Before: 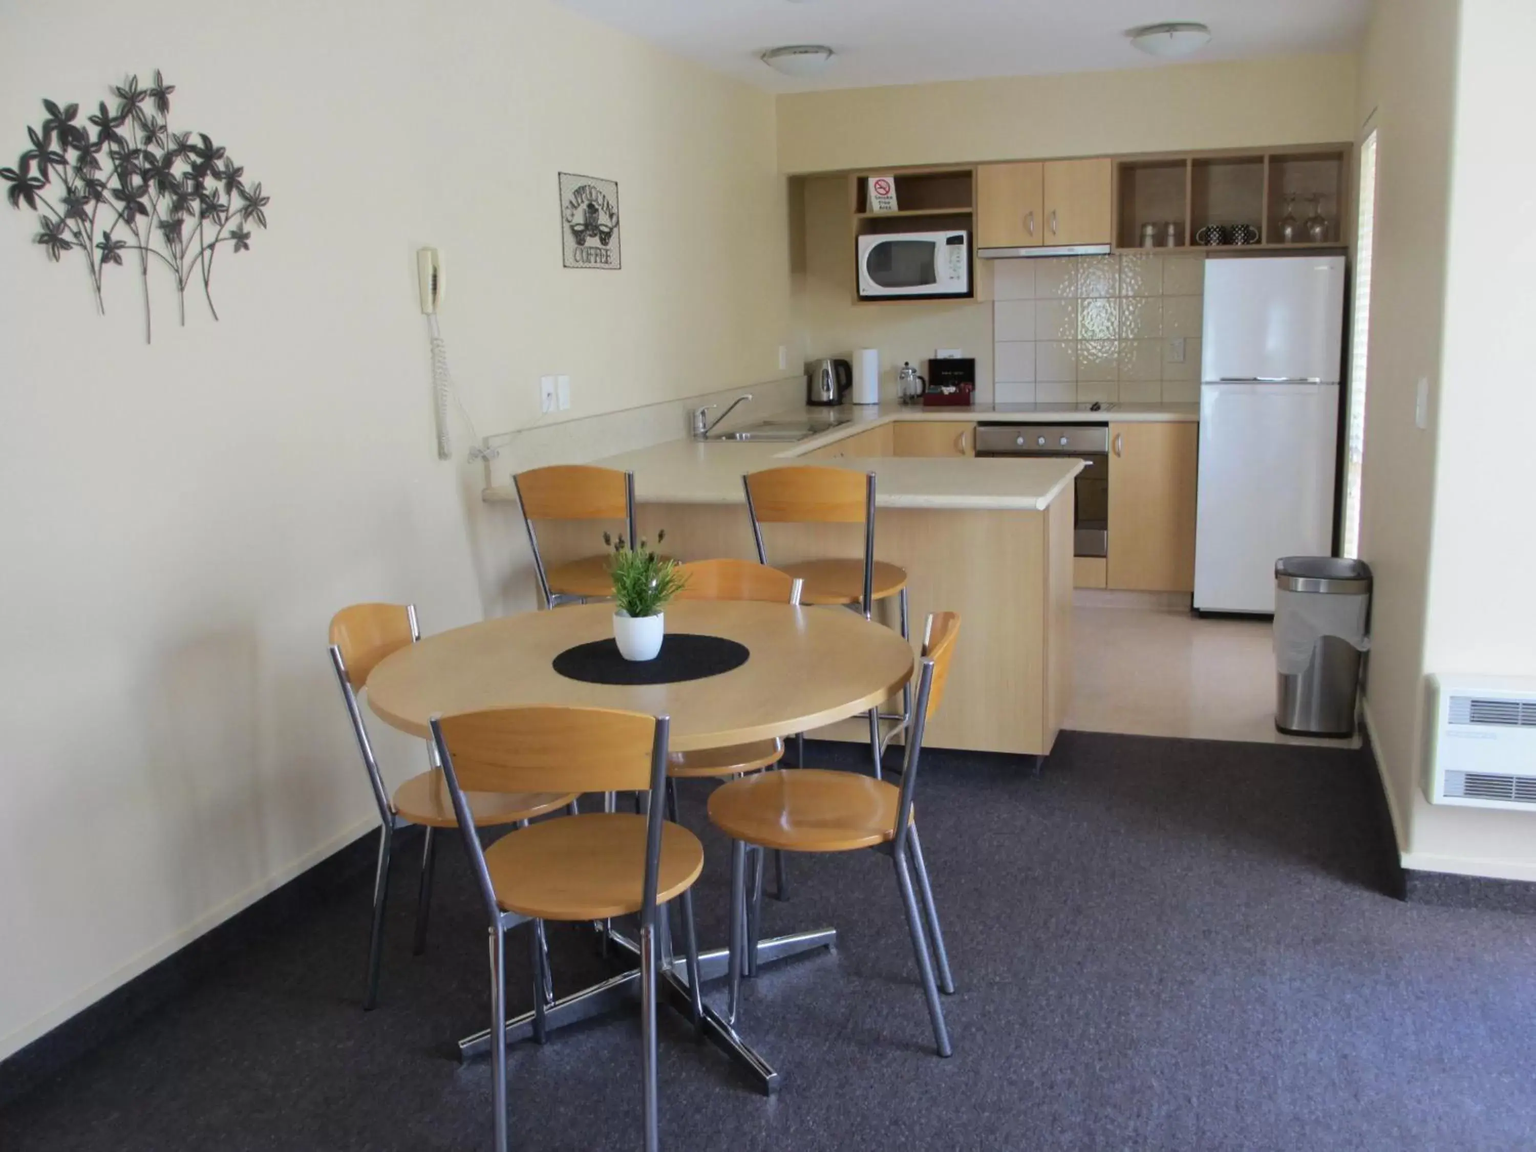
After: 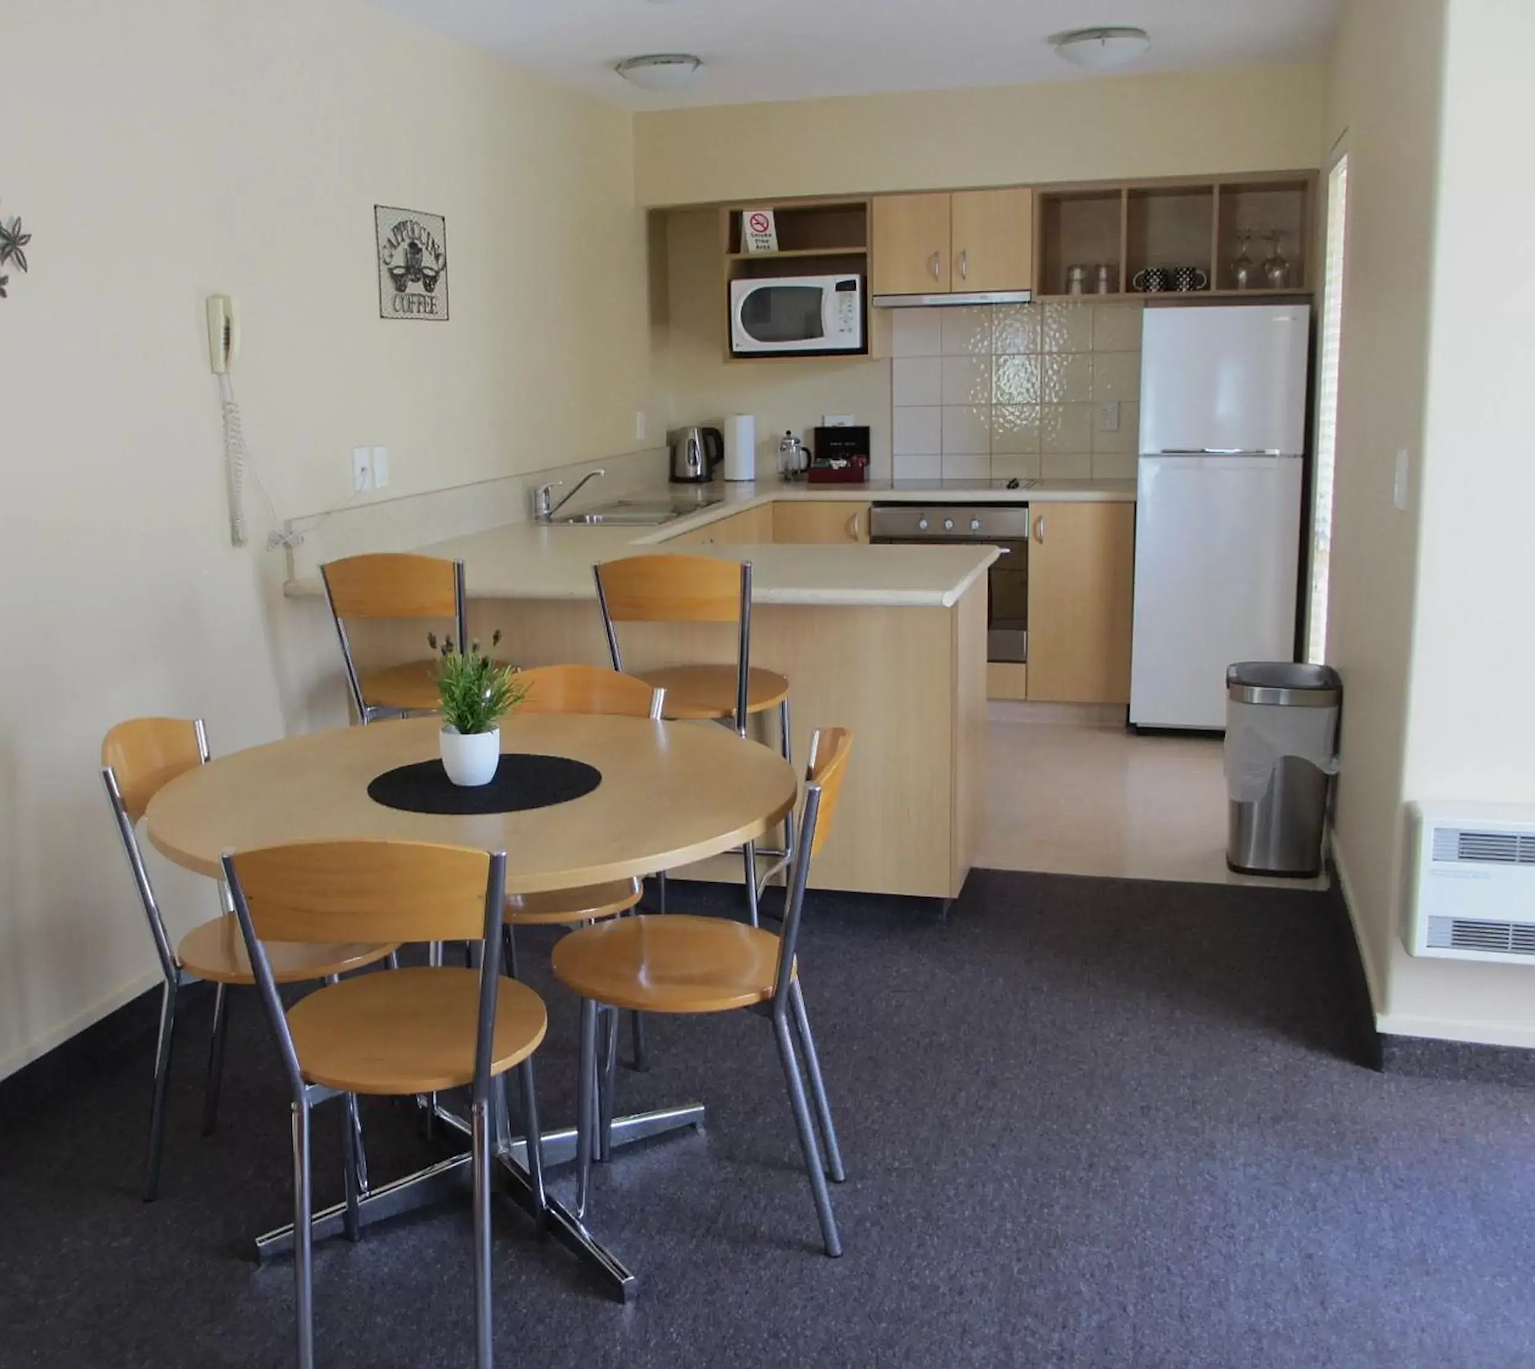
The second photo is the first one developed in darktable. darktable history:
tone equalizer: edges refinement/feathering 500, mask exposure compensation -1.57 EV, preserve details no
exposure: exposure -0.157 EV, compensate highlight preservation false
crop: left 15.898%
sharpen: on, module defaults
